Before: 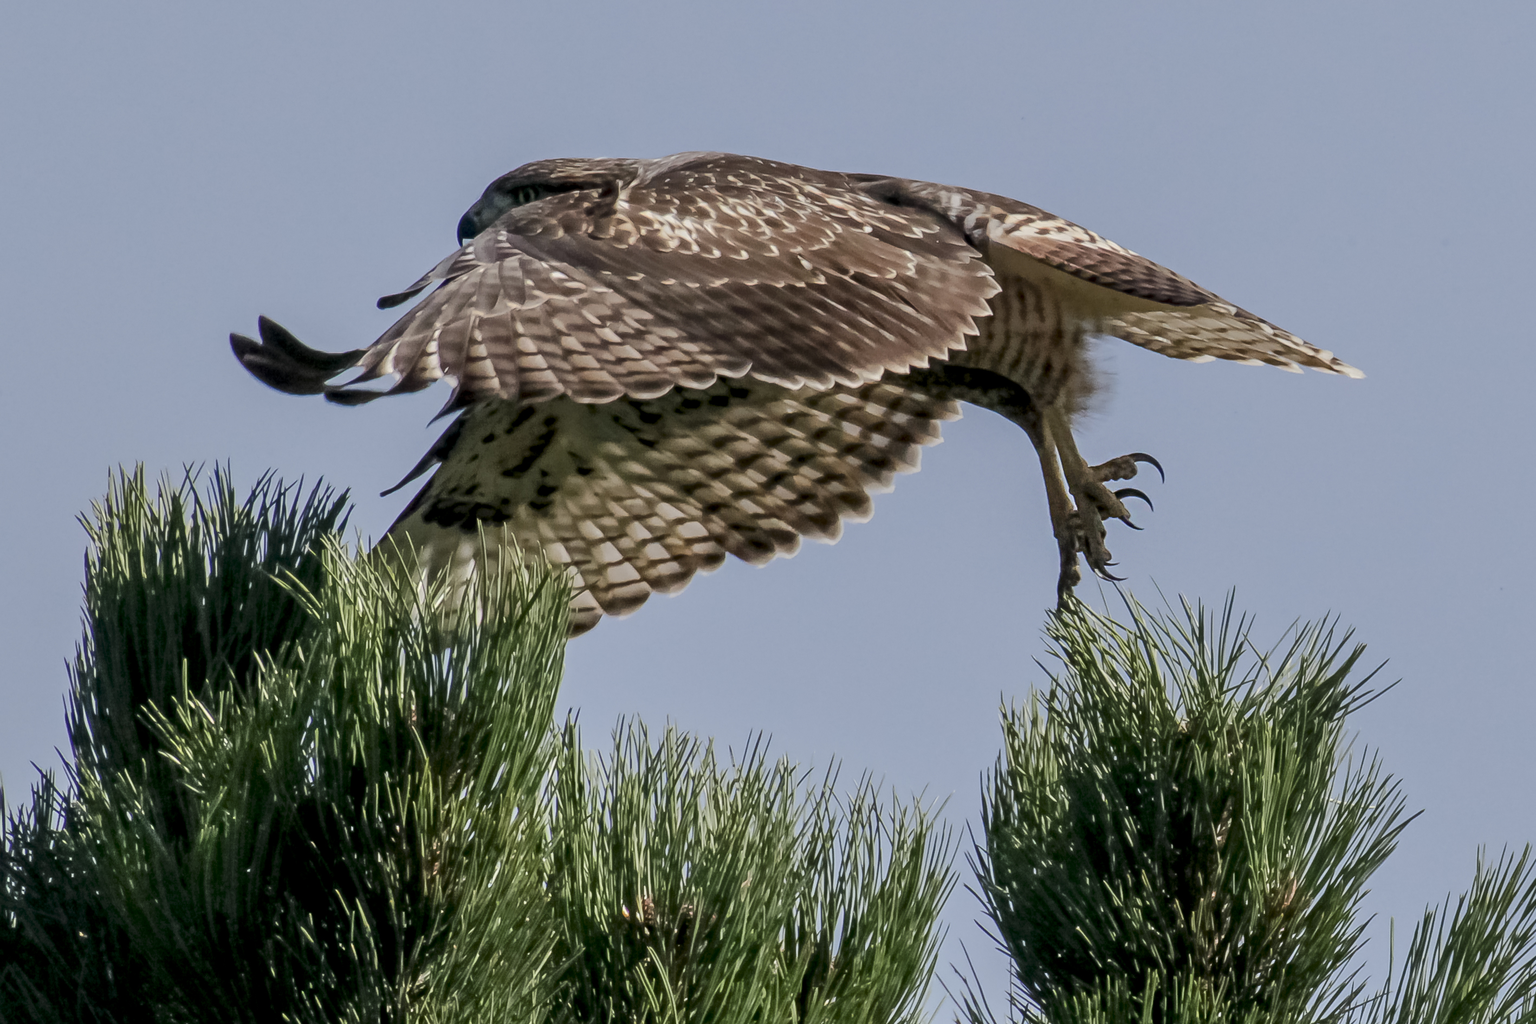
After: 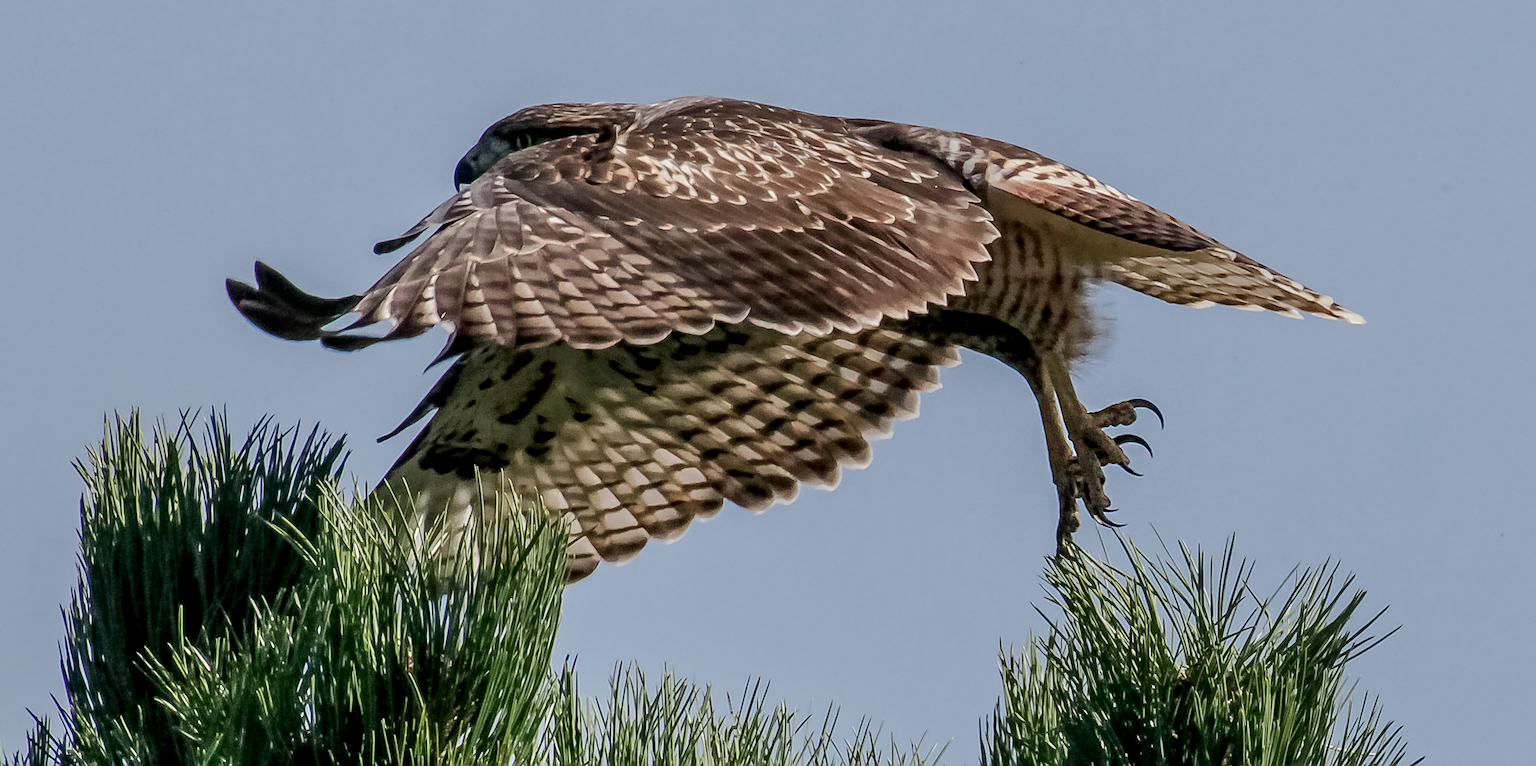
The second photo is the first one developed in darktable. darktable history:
local contrast: on, module defaults
sharpen: on, module defaults
crop: left 0.339%, top 5.467%, bottom 19.926%
